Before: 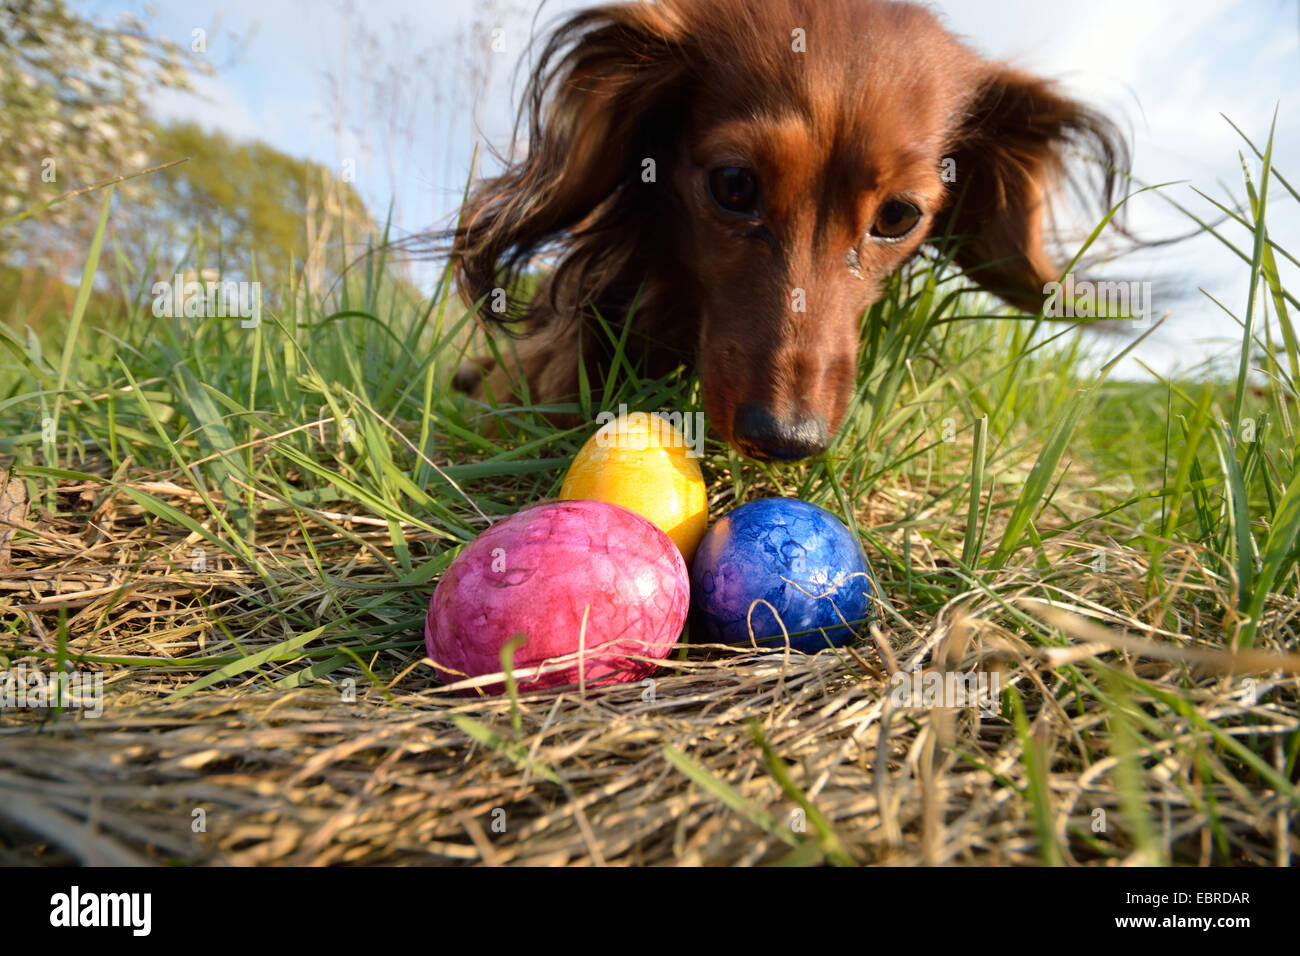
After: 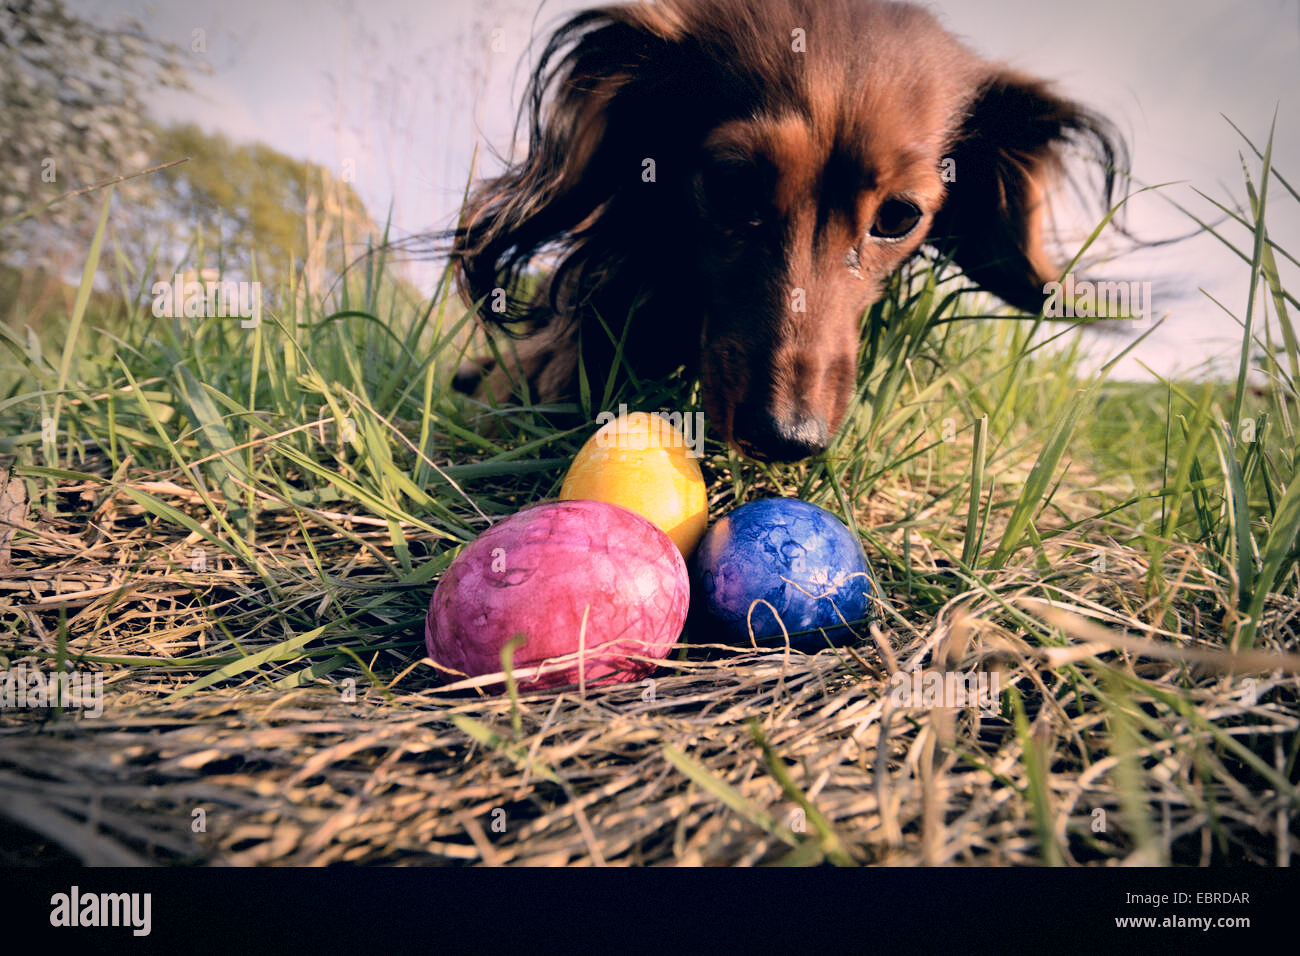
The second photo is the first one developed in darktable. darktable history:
vignetting: automatic ratio true, dithering 8-bit output
color correction: highlights a* 14.36, highlights b* 5.98, shadows a* -5.7, shadows b* -15.49, saturation 0.846
filmic rgb: black relative exposure -16 EV, white relative exposure 6.29 EV, hardness 5.03, contrast 1.344
